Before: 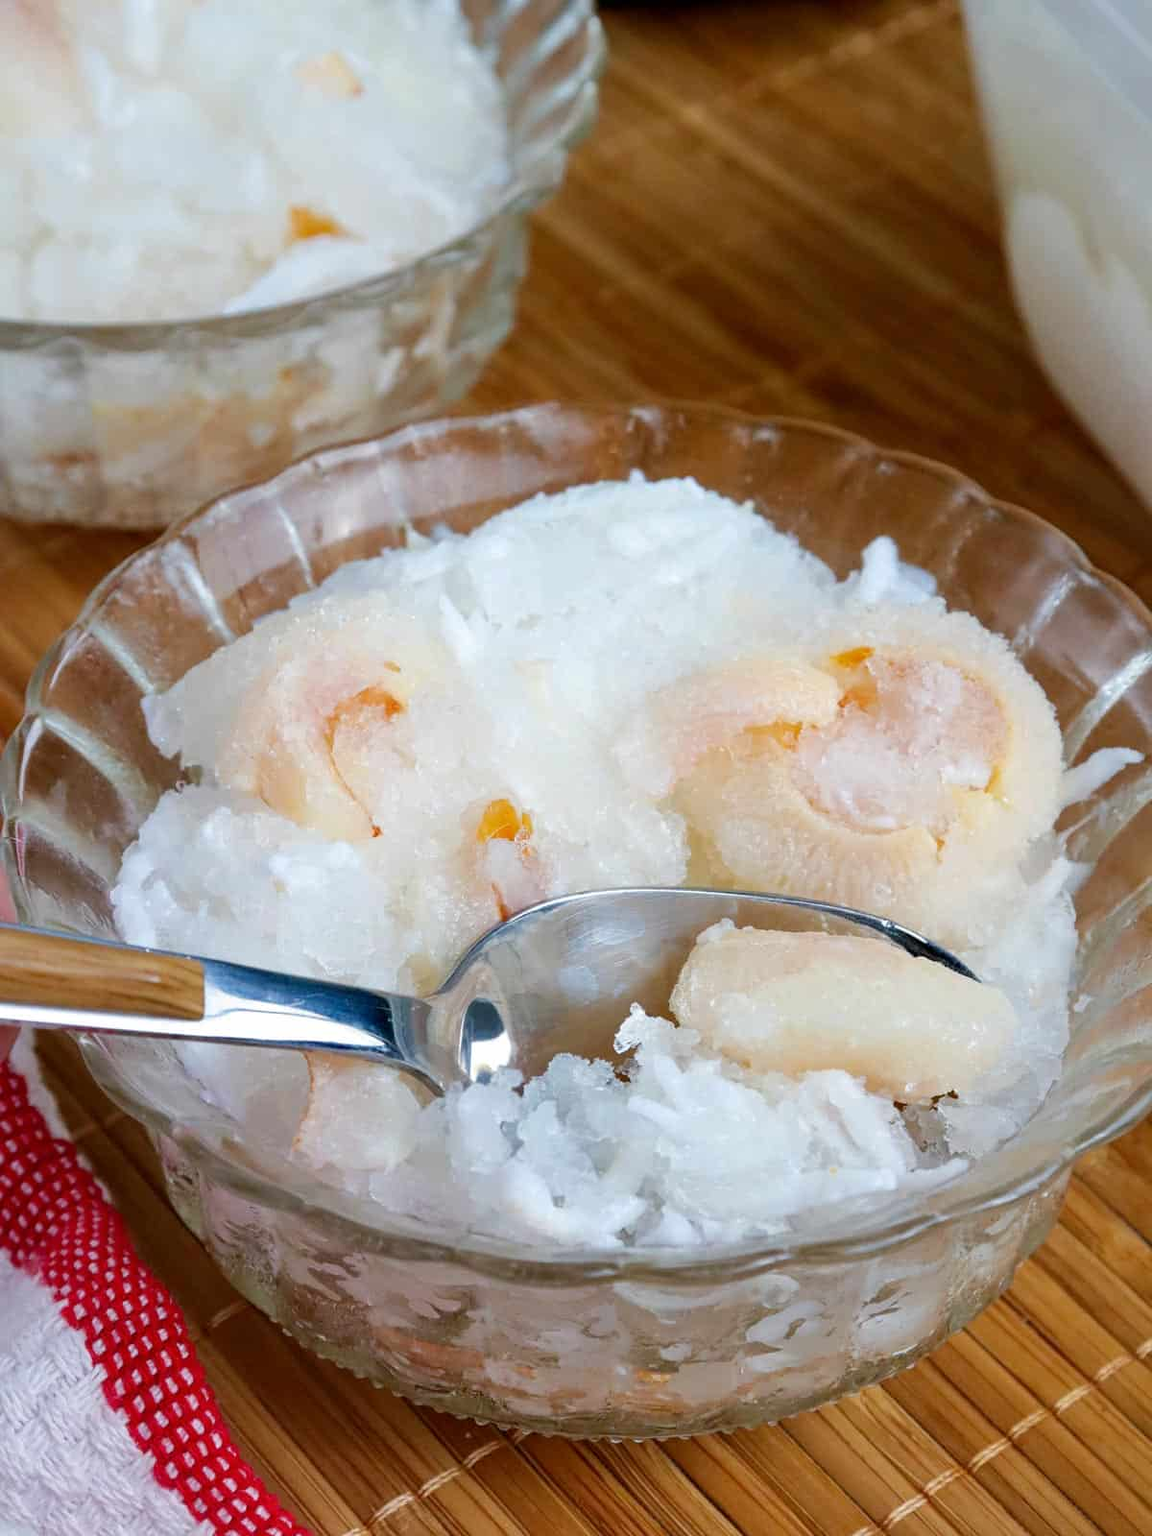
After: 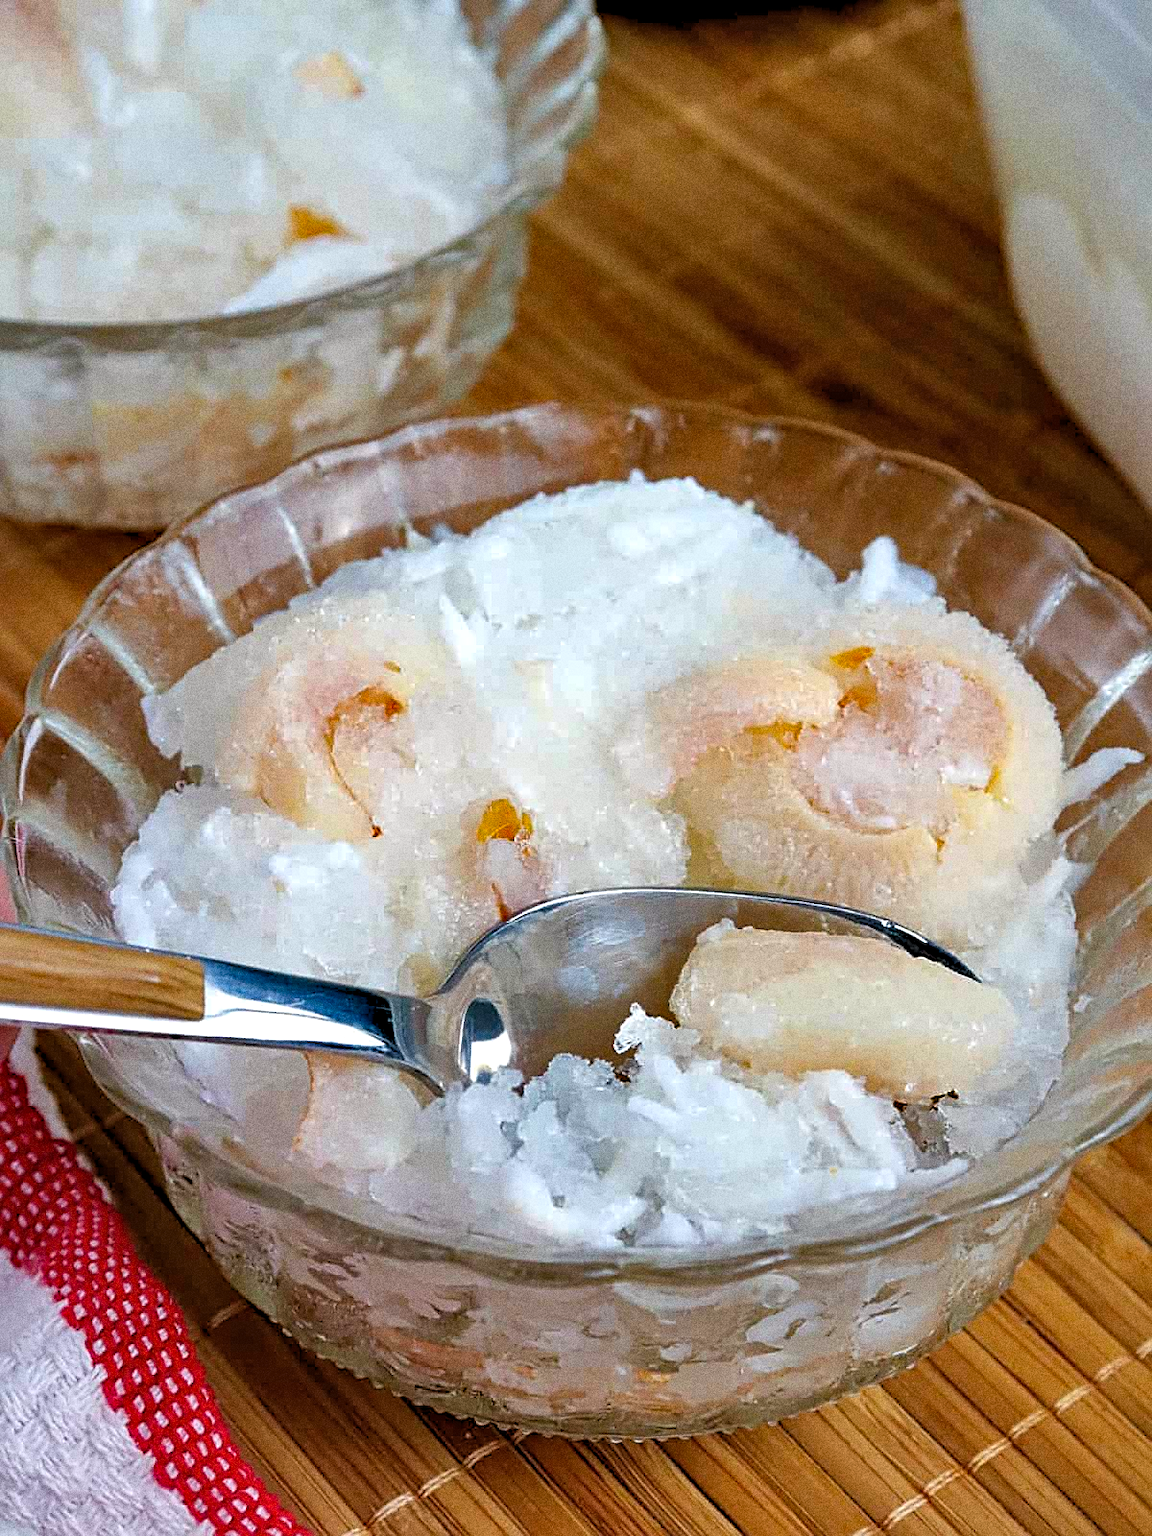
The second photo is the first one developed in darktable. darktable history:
grain: coarseness 0.09 ISO, strength 40%
sharpen: on, module defaults
shadows and highlights: shadows 43.71, white point adjustment -1.46, soften with gaussian
rgb levels: levels [[0.01, 0.419, 0.839], [0, 0.5, 1], [0, 0.5, 1]]
haze removal: compatibility mode true, adaptive false
